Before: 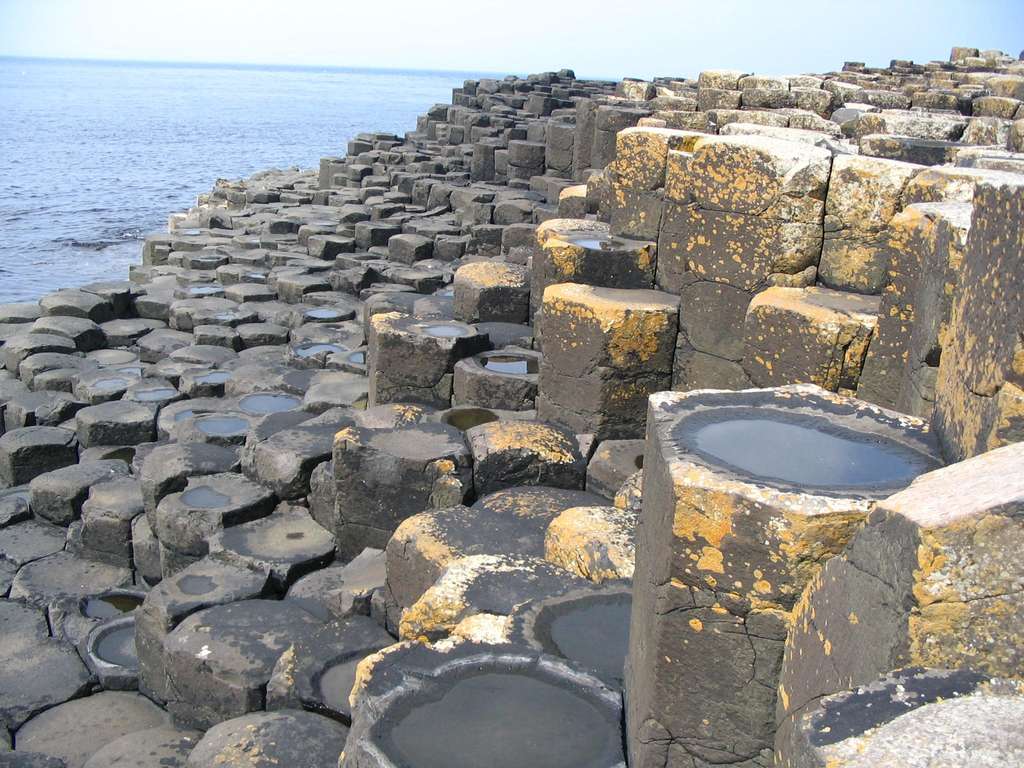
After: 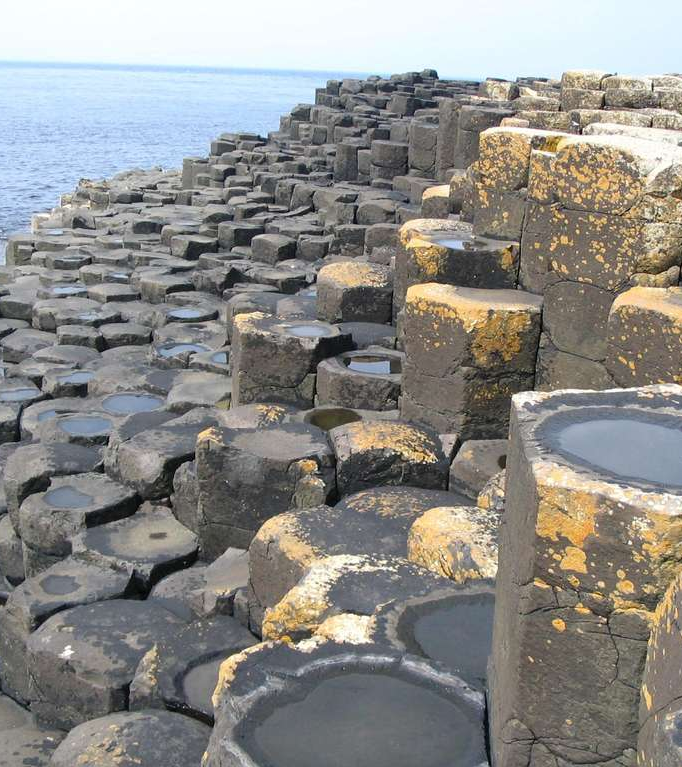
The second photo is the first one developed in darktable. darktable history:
crop and rotate: left 13.45%, right 19.9%
